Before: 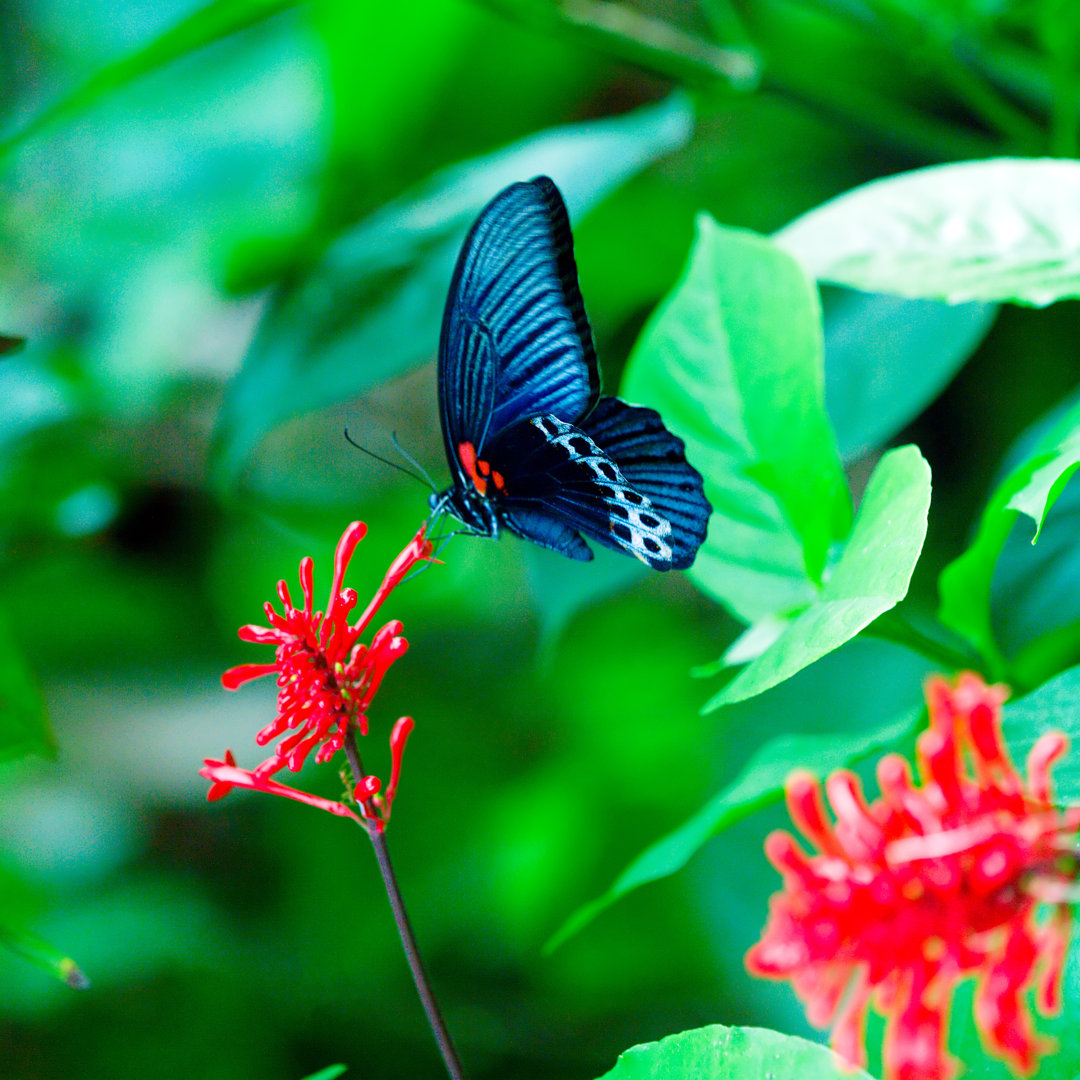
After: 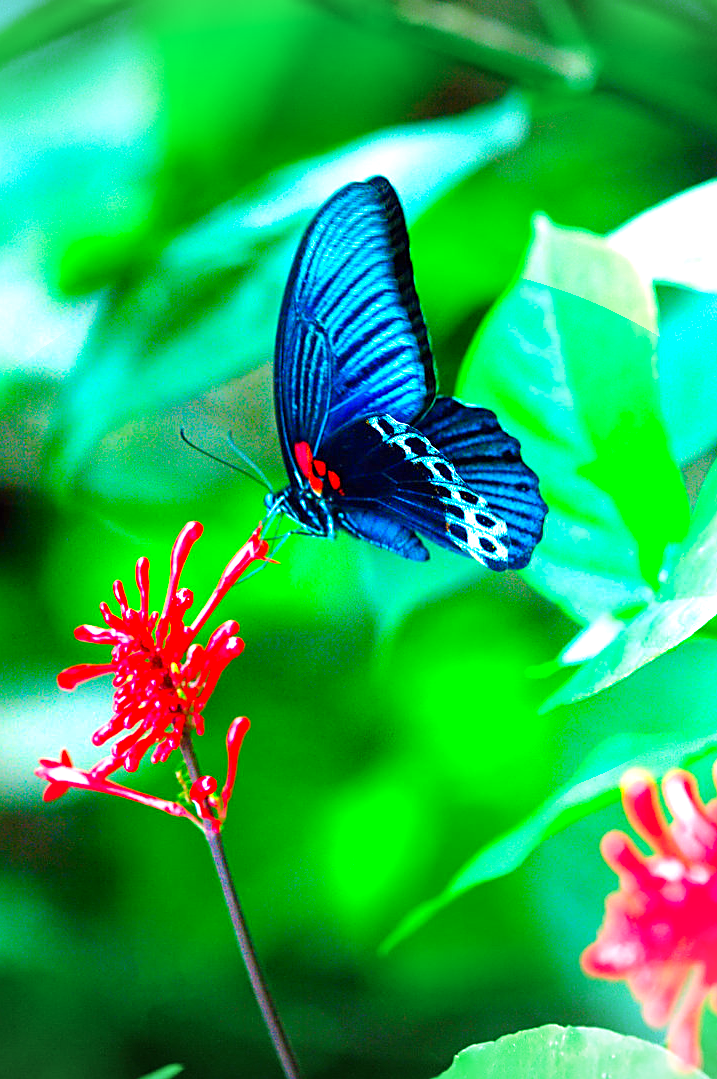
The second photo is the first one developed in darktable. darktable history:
vignetting: fall-off radius 100.27%, width/height ratio 1.345, unbound false
exposure: black level correction 0, exposure 1.103 EV, compensate highlight preservation false
color calibration: illuminant same as pipeline (D50), adaptation none (bypass), x 0.331, y 0.333, temperature 5018.51 K
sharpen: on, module defaults
color correction: highlights b* -0.041, saturation 1.33
crop and rotate: left 15.187%, right 18.372%
